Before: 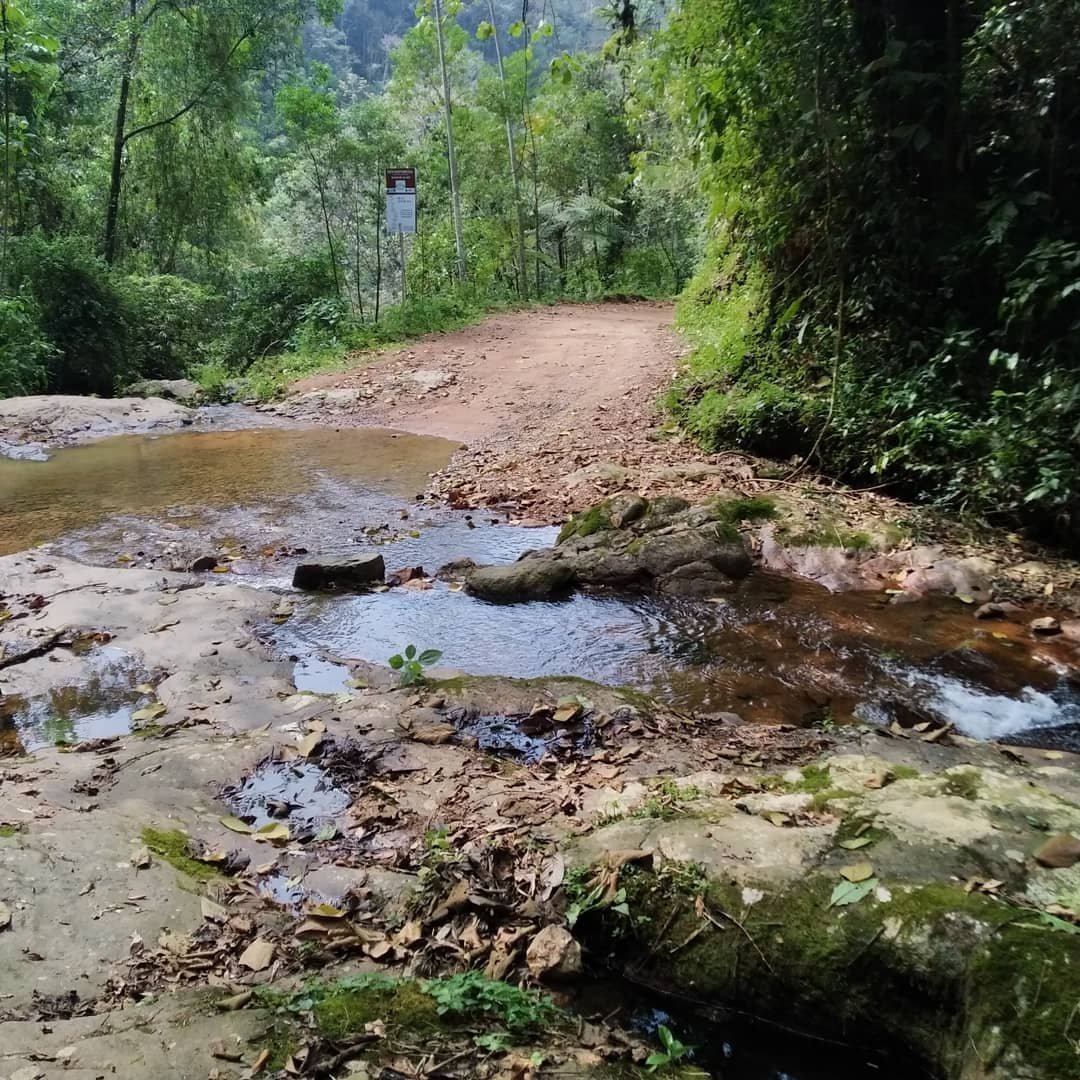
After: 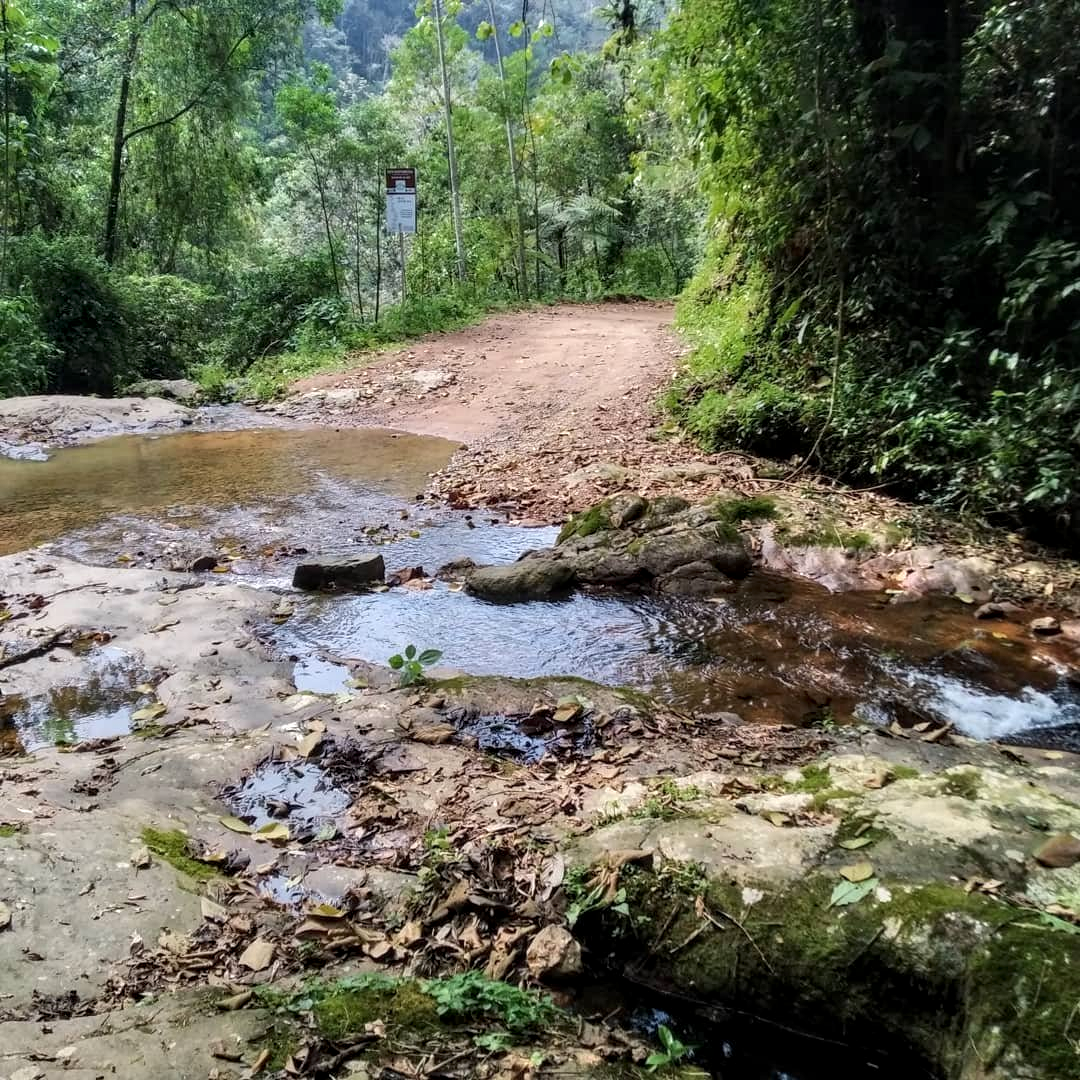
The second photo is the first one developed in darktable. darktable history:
exposure: exposure 0.202 EV, compensate exposure bias true, compensate highlight preservation false
local contrast: detail 130%
